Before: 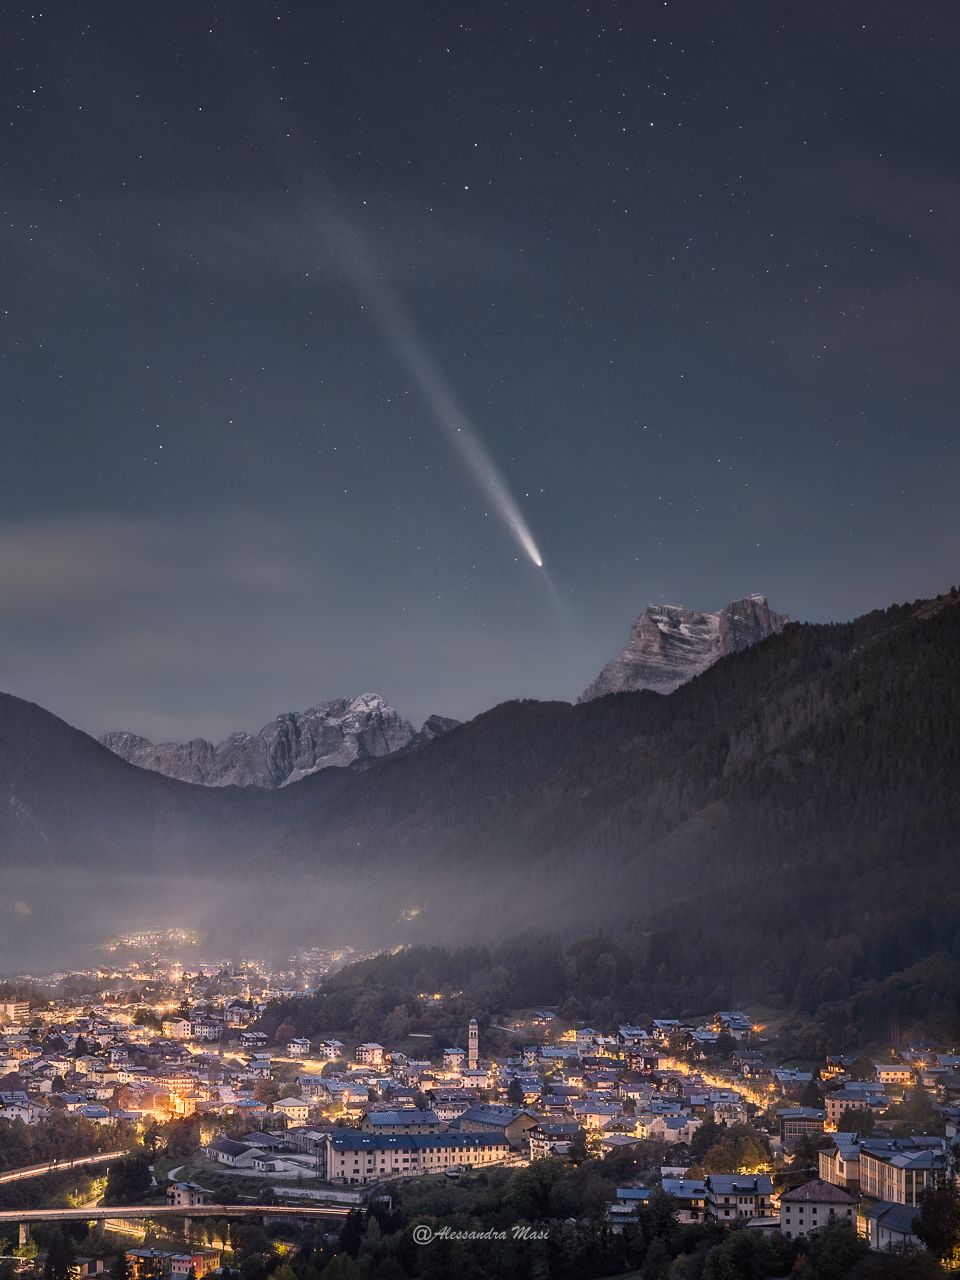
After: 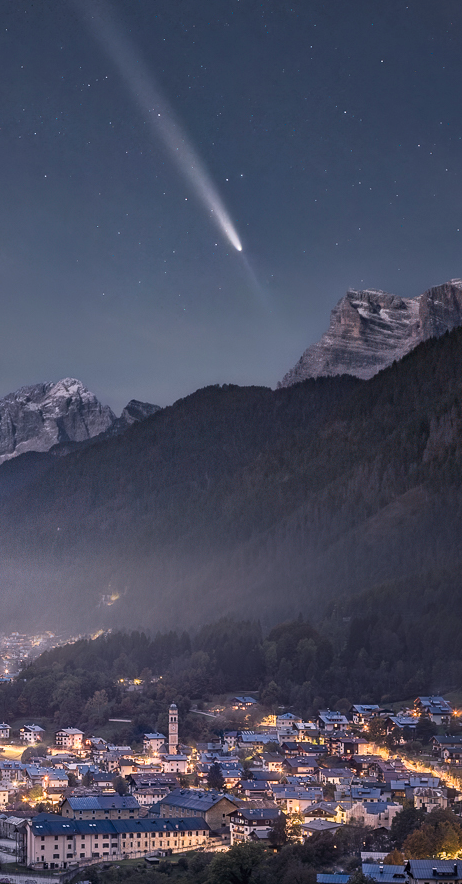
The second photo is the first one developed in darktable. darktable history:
crop: left 31.342%, top 24.613%, right 20.437%, bottom 6.317%
color calibration: illuminant as shot in camera, x 0.358, y 0.373, temperature 4628.91 K
haze removal: compatibility mode true, adaptive false
